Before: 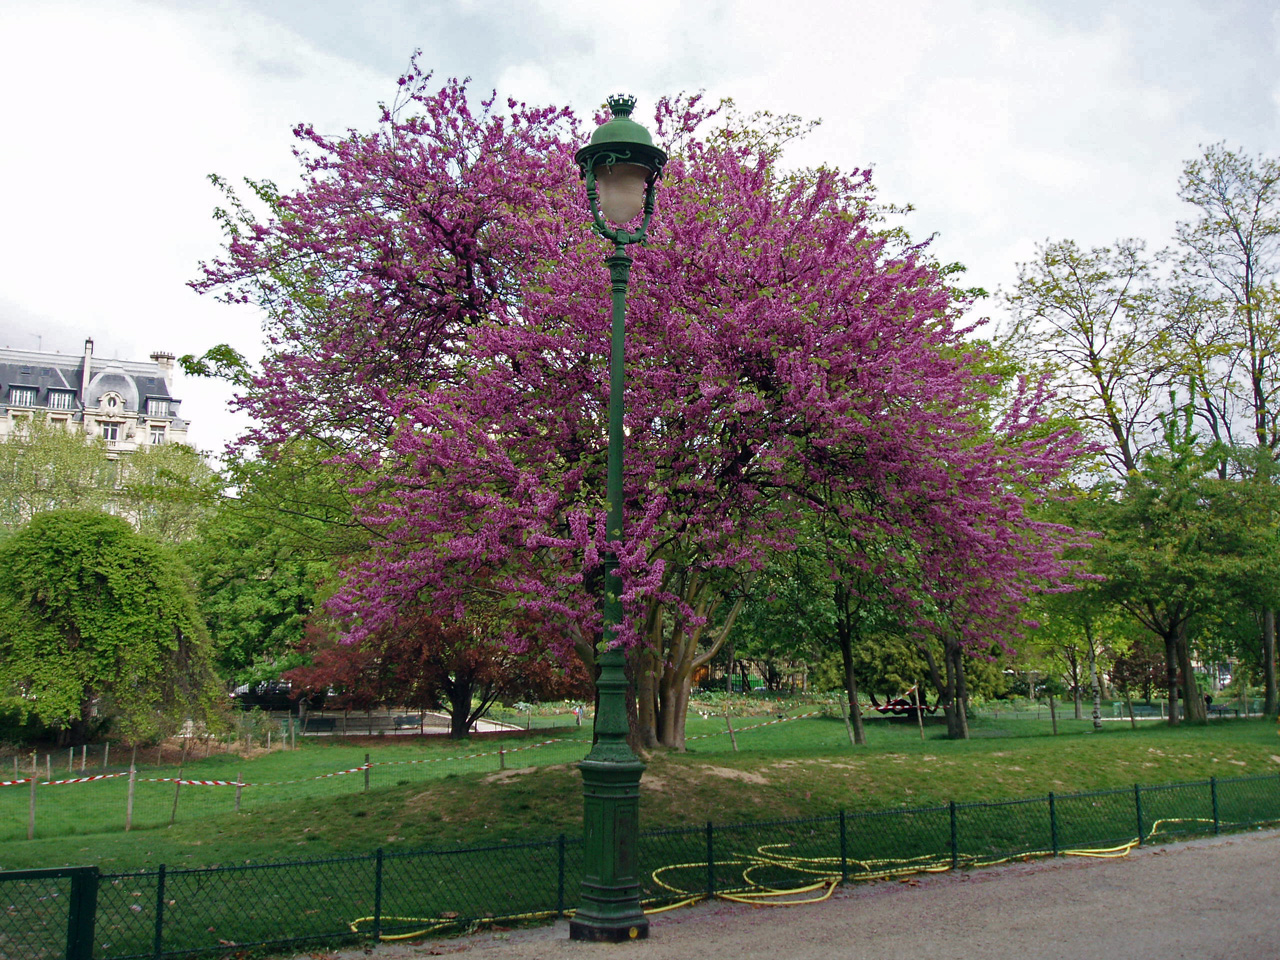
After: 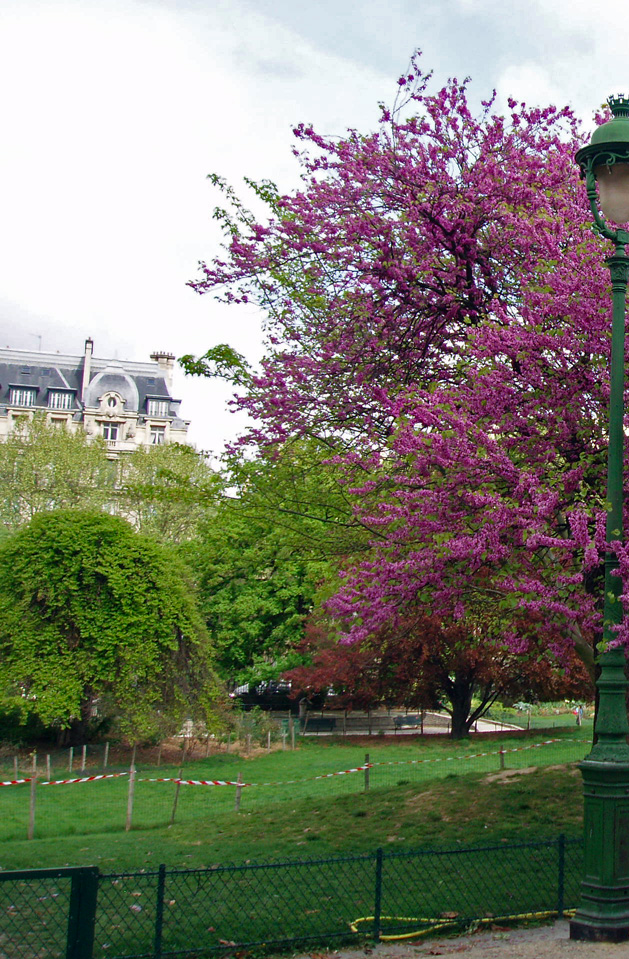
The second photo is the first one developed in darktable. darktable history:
crop and rotate: left 0%, top 0%, right 50.845%
contrast brightness saturation: saturation 0.13
